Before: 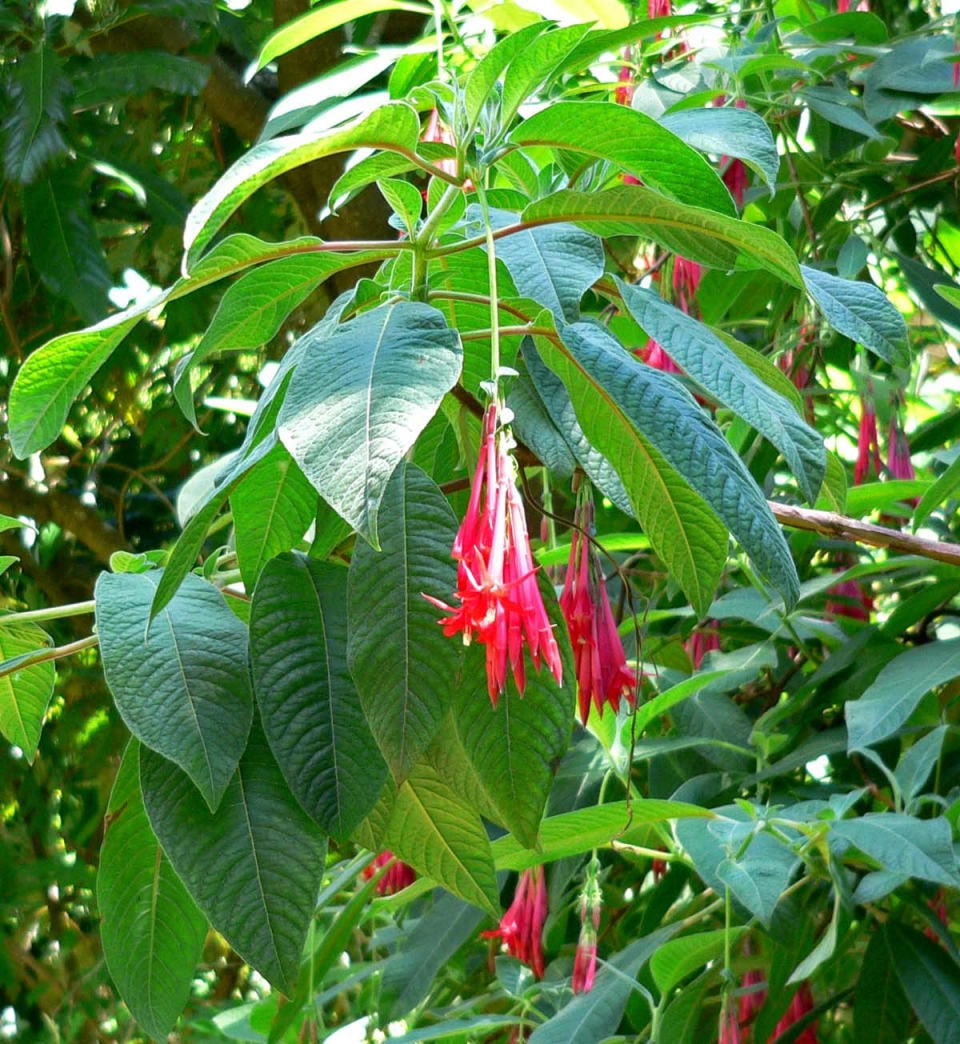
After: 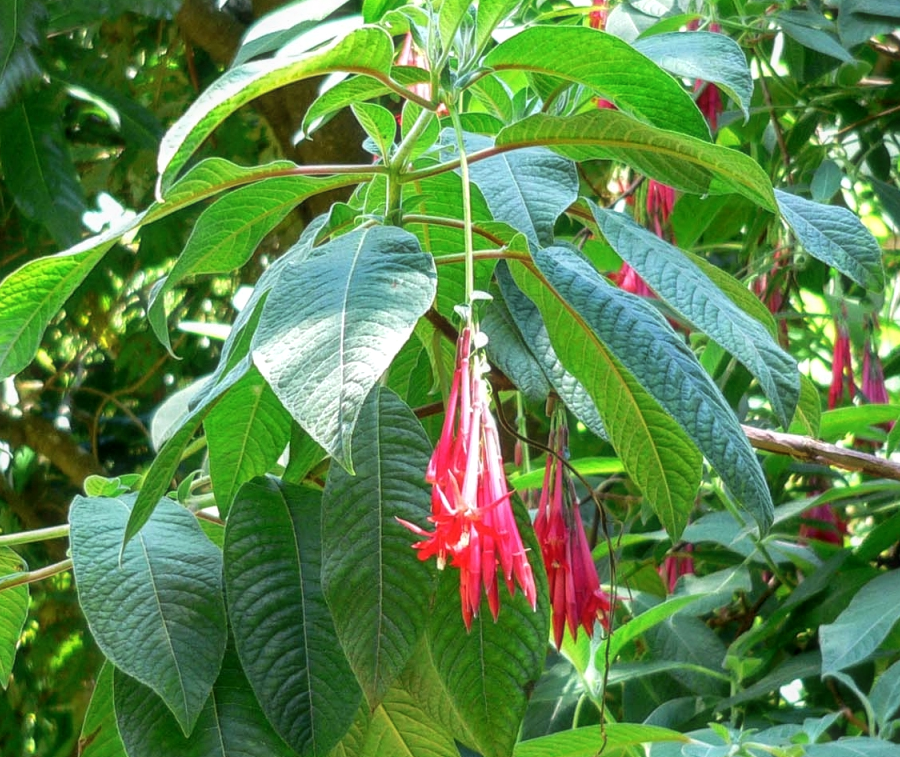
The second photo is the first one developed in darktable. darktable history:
crop: left 2.737%, top 7.287%, right 3.421%, bottom 20.179%
local contrast: on, module defaults
rotate and perspective: automatic cropping off
contrast equalizer: y [[0.5, 0.5, 0.472, 0.5, 0.5, 0.5], [0.5 ×6], [0.5 ×6], [0 ×6], [0 ×6]]
haze removal: strength -0.1, adaptive false
